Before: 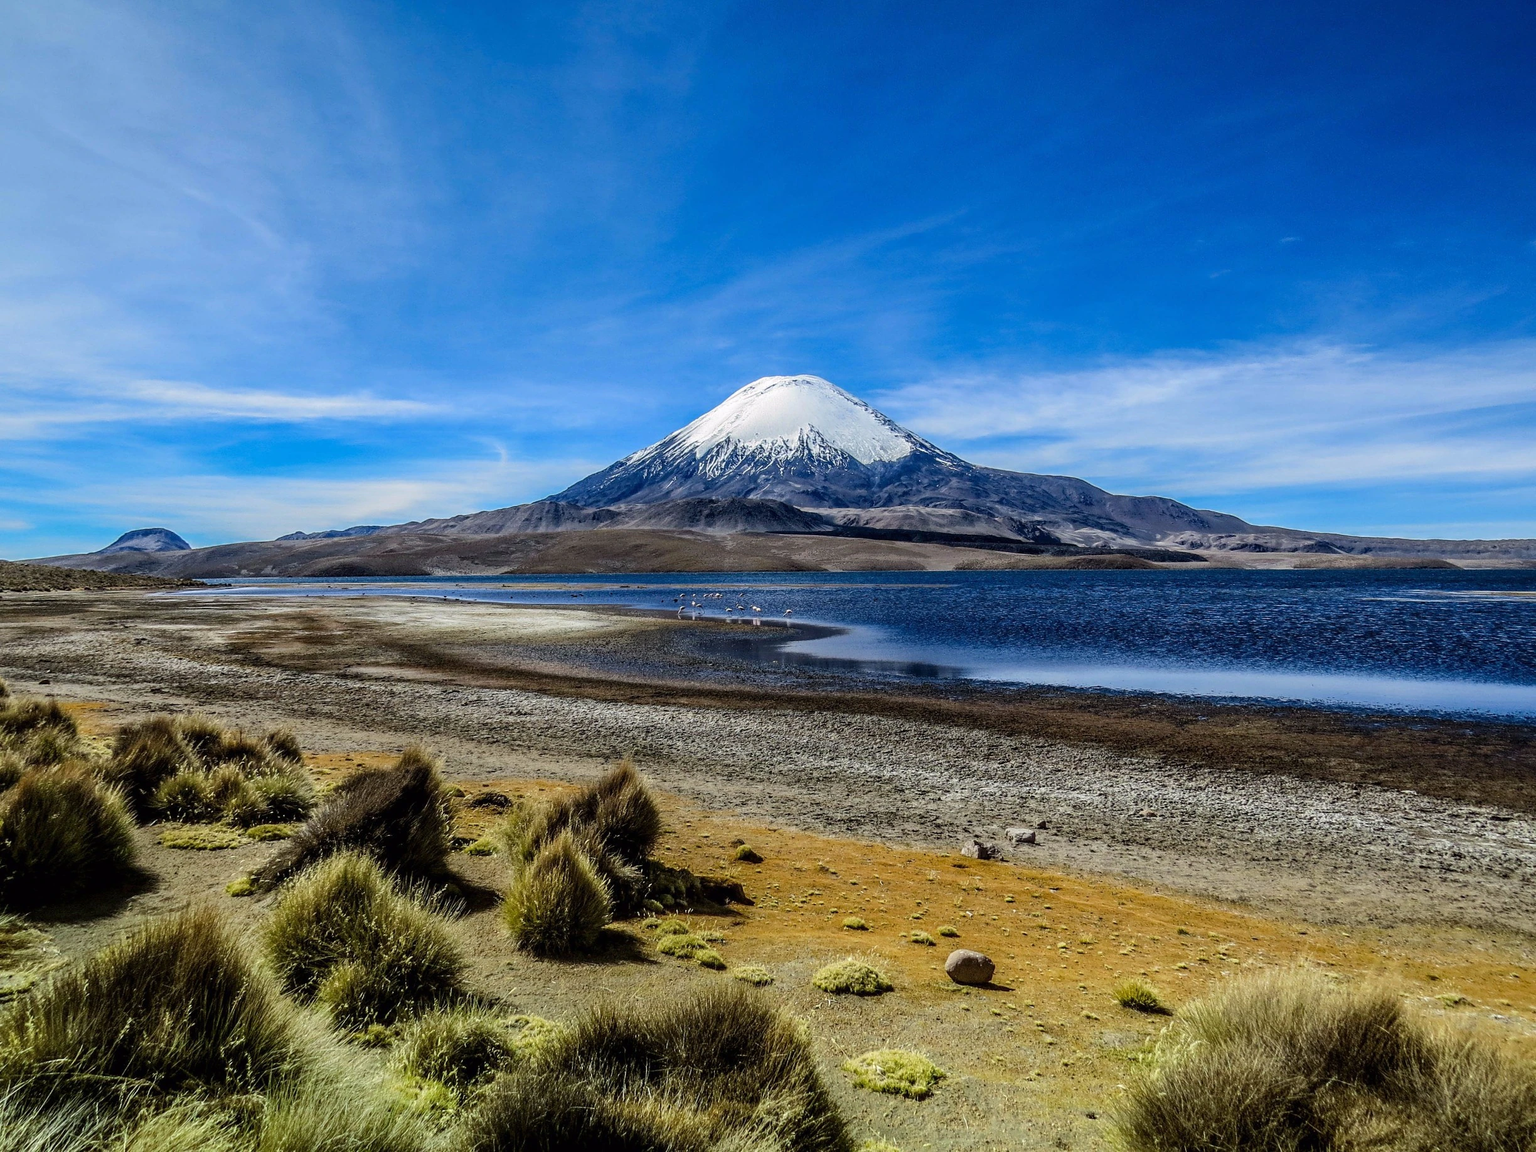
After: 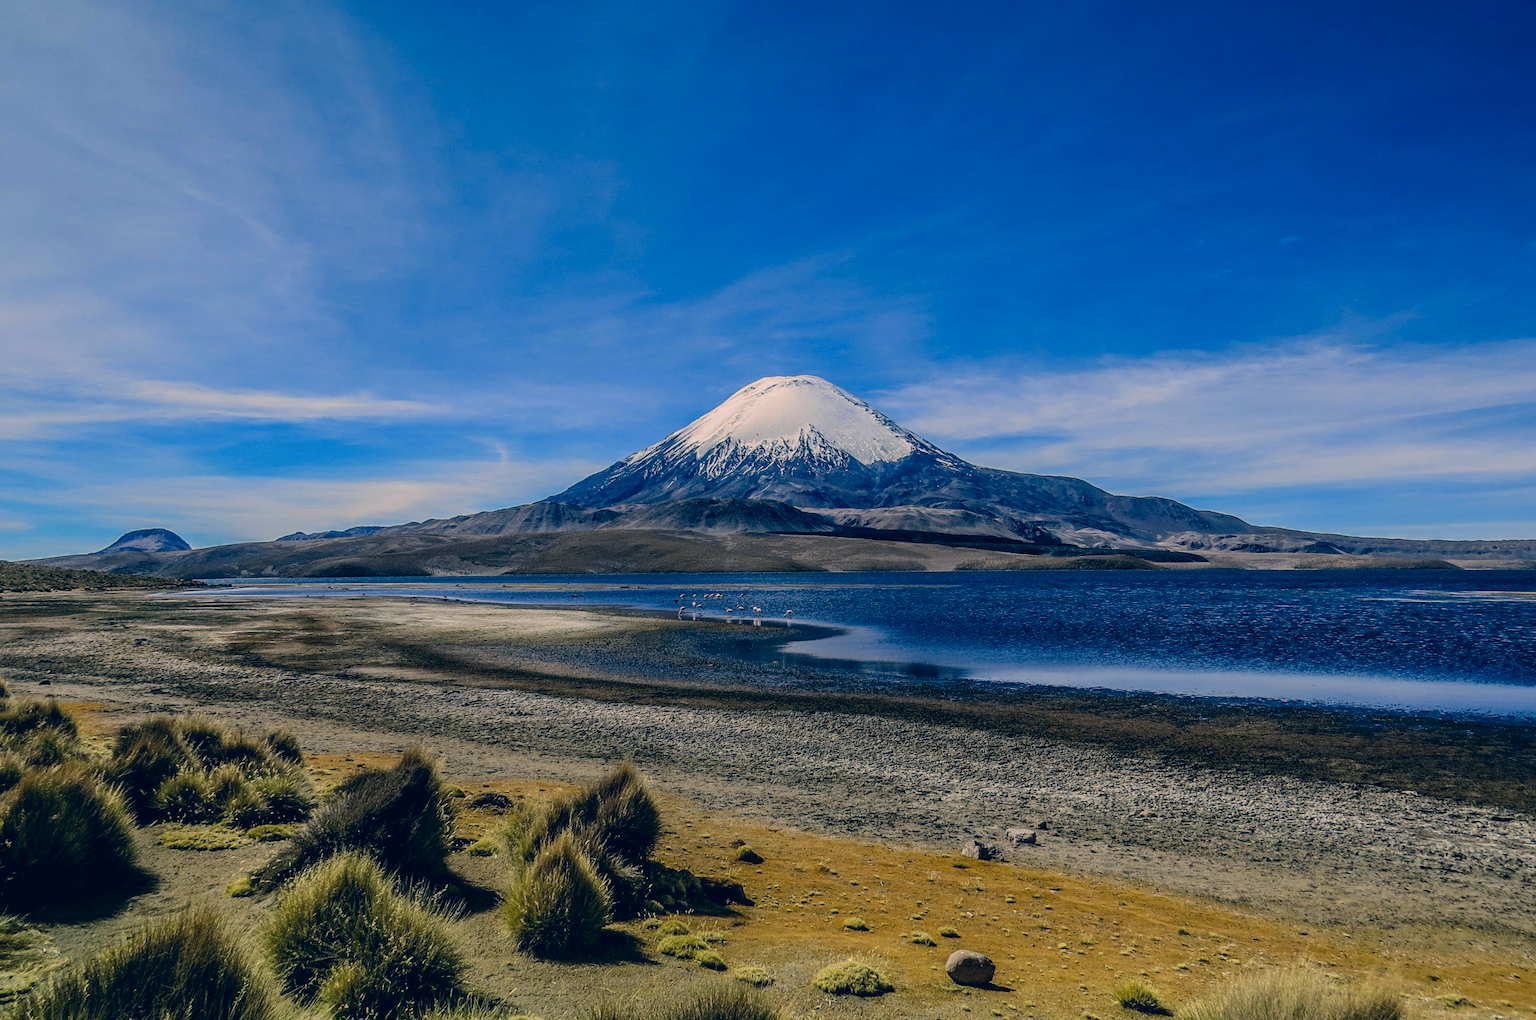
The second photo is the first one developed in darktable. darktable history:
crop and rotate: top 0%, bottom 11.49%
exposure: exposure -0.492 EV, compensate highlight preservation false
color correction: highlights a* 10.32, highlights b* 14.66, shadows a* -9.59, shadows b* -15.02
